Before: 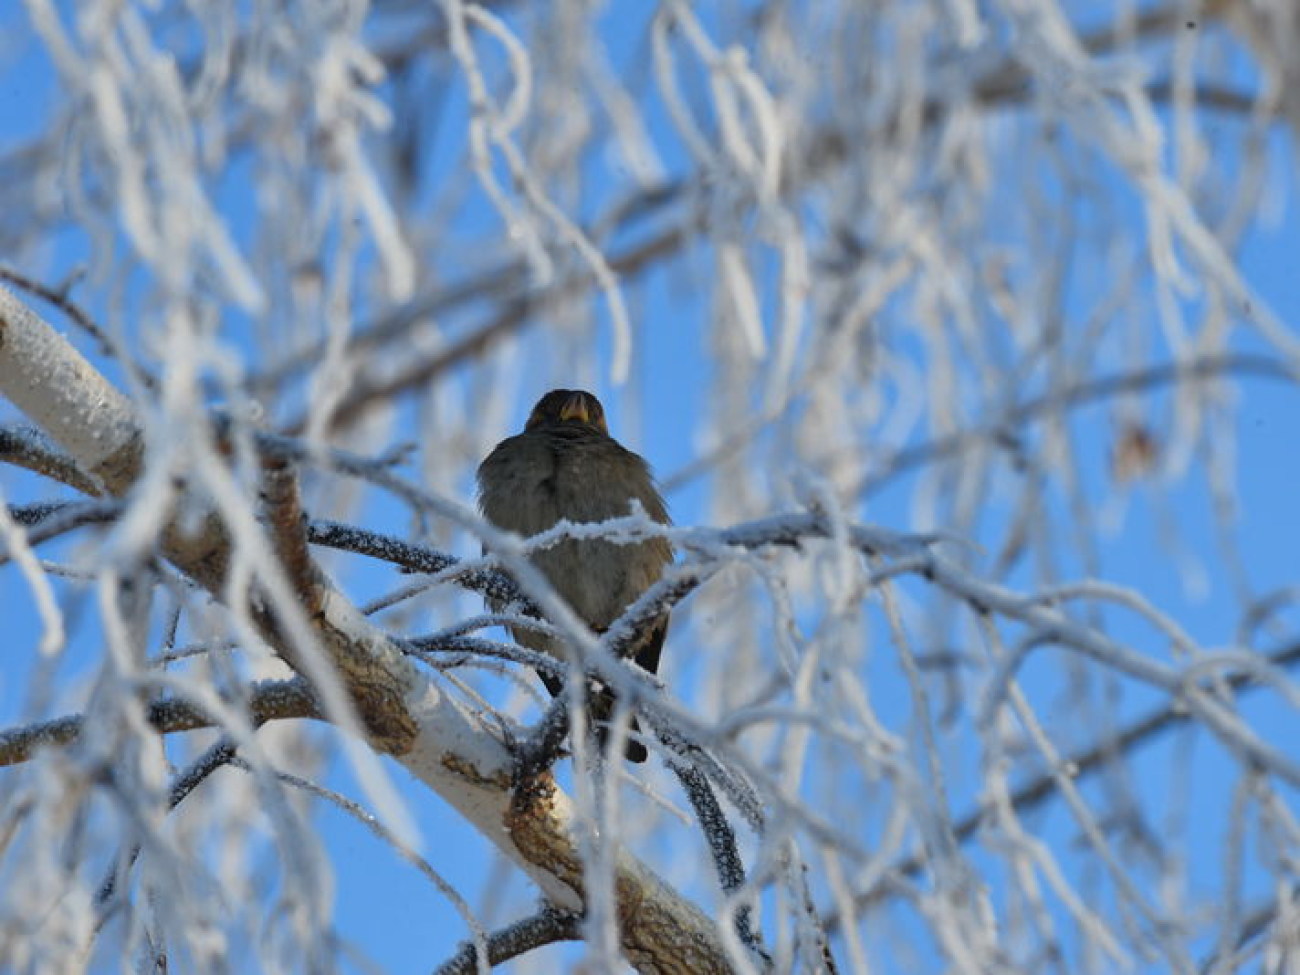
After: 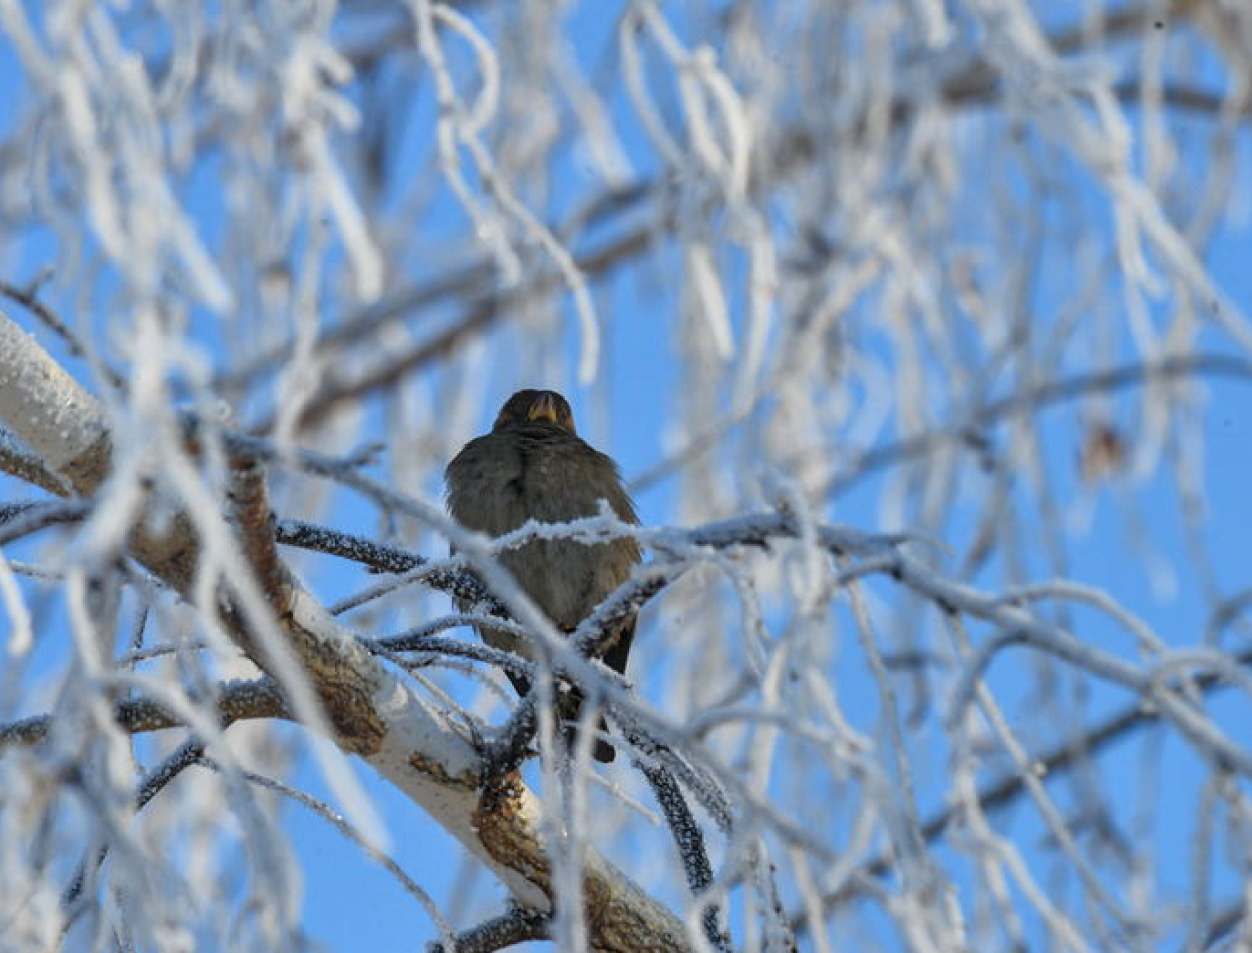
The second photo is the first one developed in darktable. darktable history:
local contrast: on, module defaults
crop and rotate: left 2.536%, right 1.107%, bottom 2.246%
bloom: size 40%
